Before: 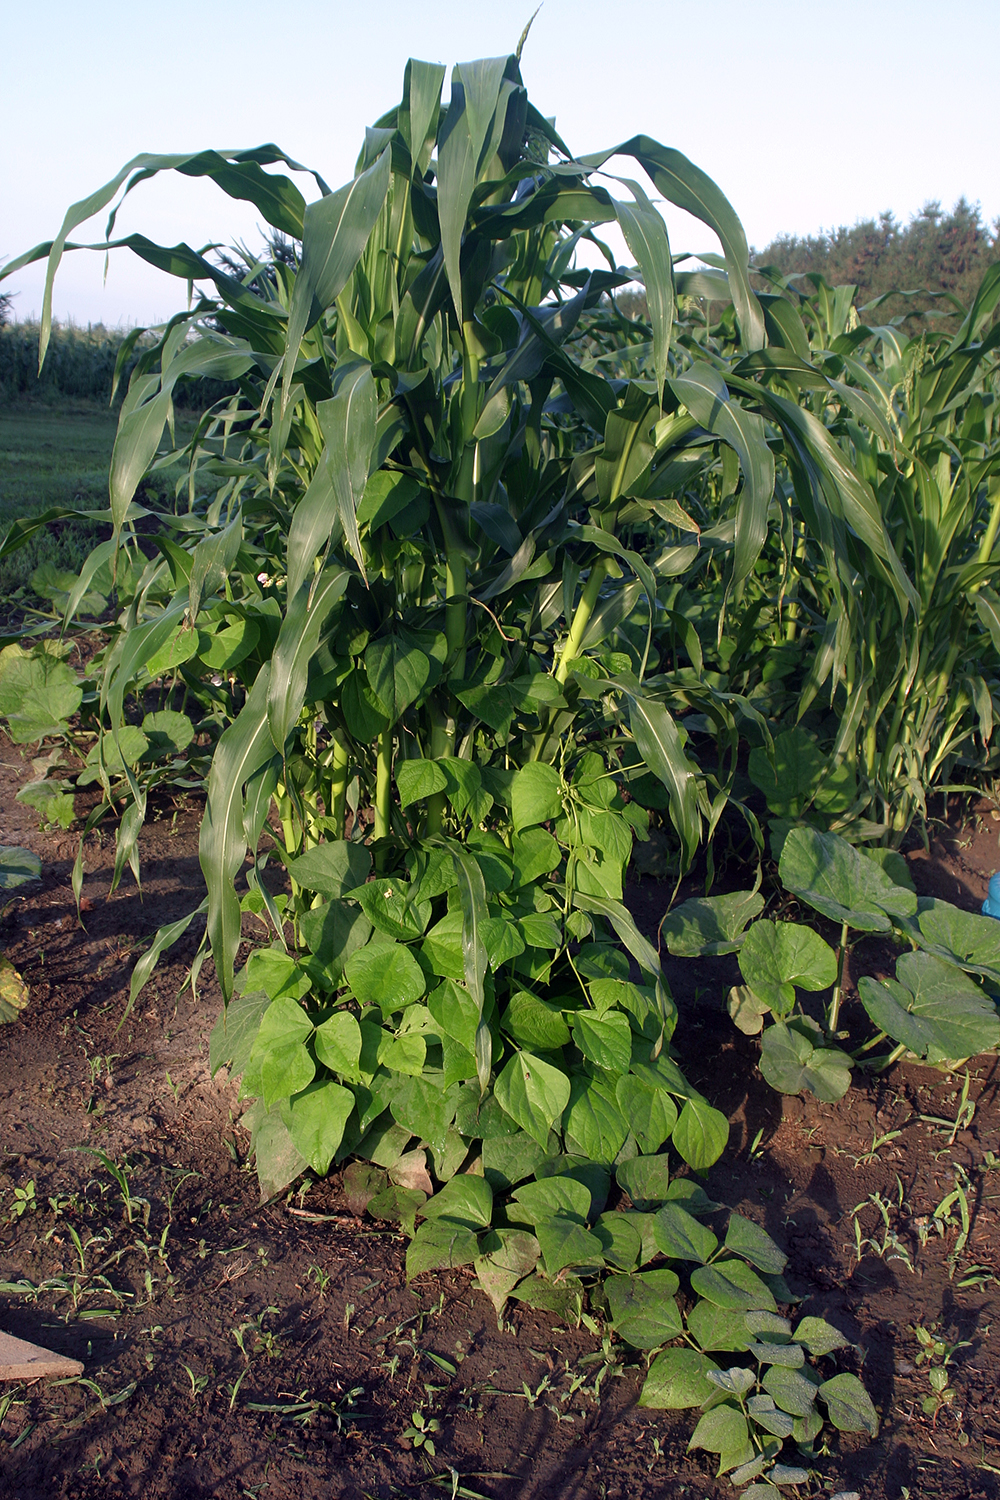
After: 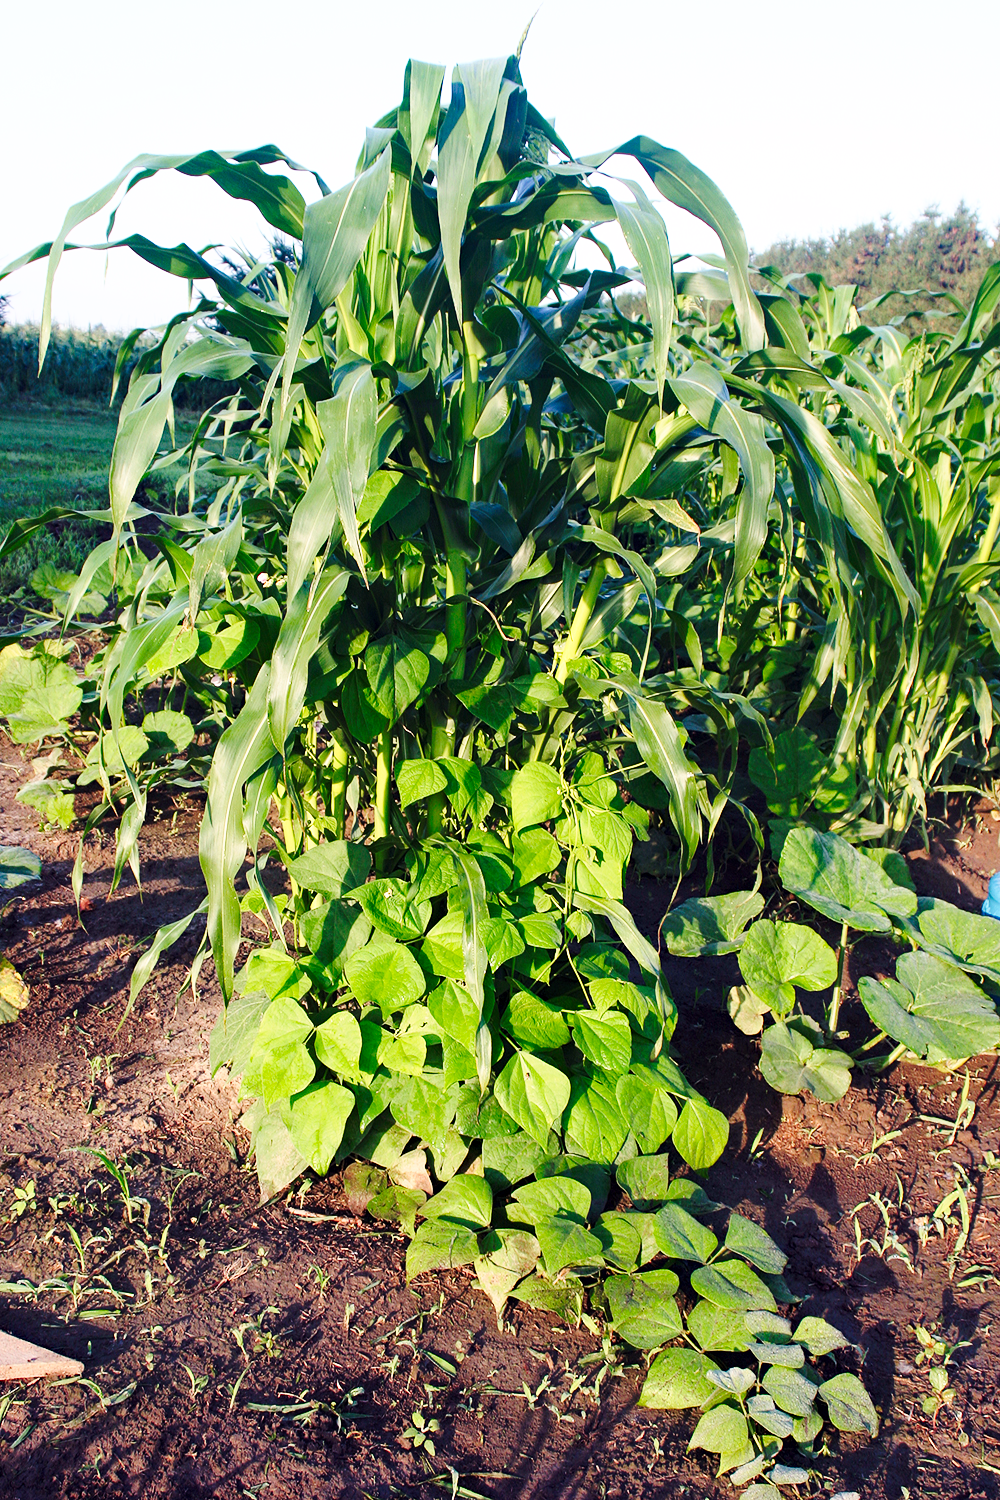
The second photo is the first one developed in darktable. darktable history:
haze removal: adaptive false
tone curve: curves: ch0 [(0, 0) (0.003, 0.003) (0.011, 0.012) (0.025, 0.026) (0.044, 0.046) (0.069, 0.072) (0.1, 0.104) (0.136, 0.141) (0.177, 0.185) (0.224, 0.247) (0.277, 0.335) (0.335, 0.447) (0.399, 0.539) (0.468, 0.636) (0.543, 0.723) (0.623, 0.803) (0.709, 0.873) (0.801, 0.936) (0.898, 0.978) (1, 1)], preserve colors none
contrast brightness saturation: contrast 0.2, brightness 0.16, saturation 0.22
